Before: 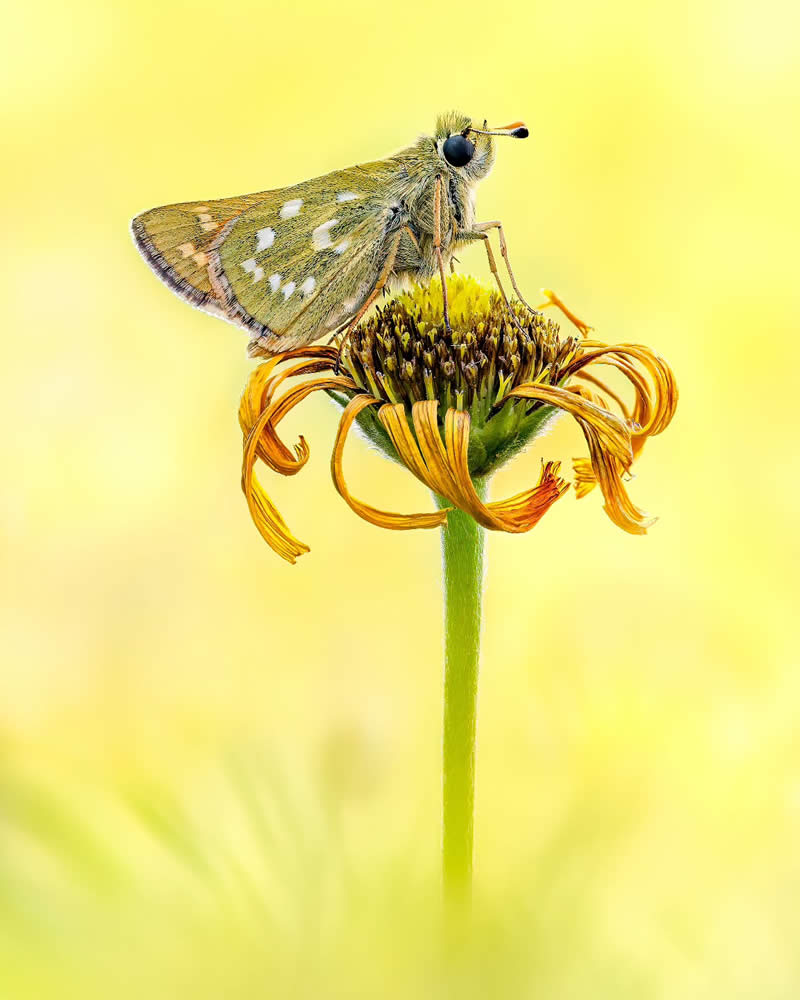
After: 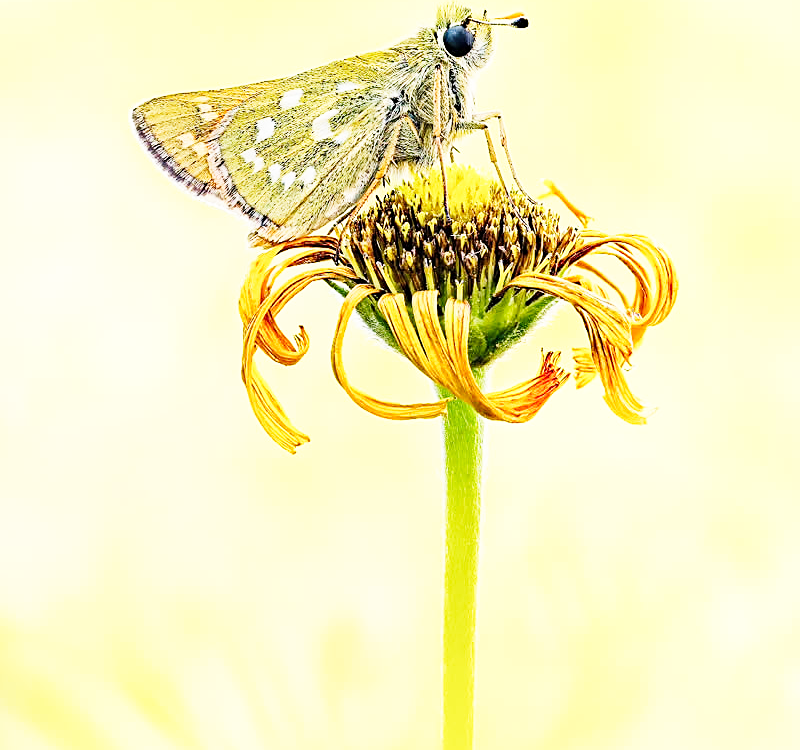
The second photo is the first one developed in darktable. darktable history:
crop: top 11.007%, bottom 13.956%
sharpen: on, module defaults
base curve: curves: ch0 [(0, 0) (0.018, 0.026) (0.143, 0.37) (0.33, 0.731) (0.458, 0.853) (0.735, 0.965) (0.905, 0.986) (1, 1)], preserve colors none
